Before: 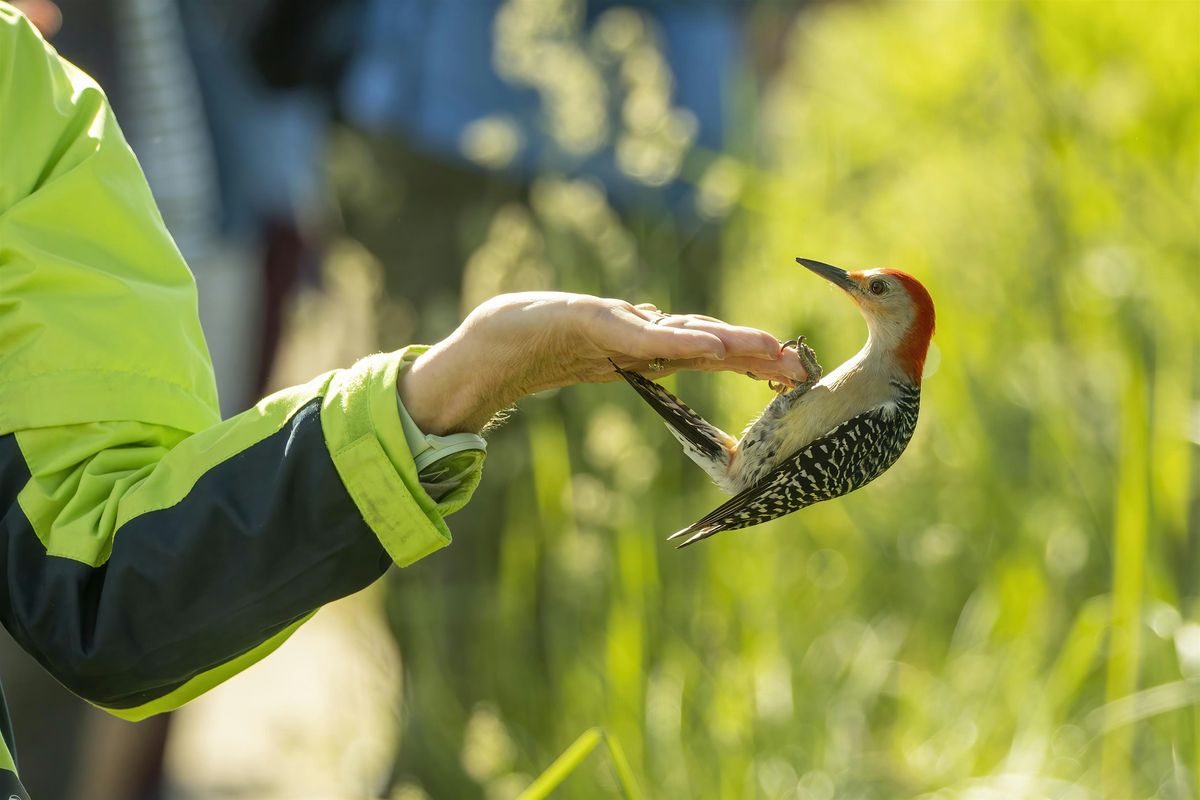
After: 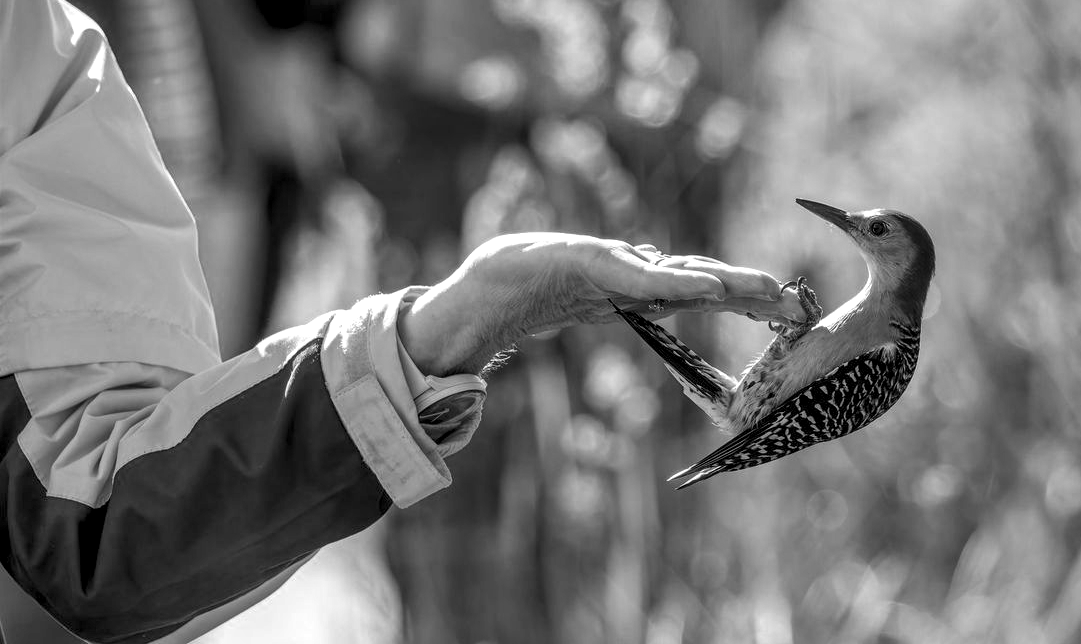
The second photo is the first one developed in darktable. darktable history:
shadows and highlights: shadows 42.72, highlights 6.65
local contrast: highlights 60%, shadows 60%, detail 160%
crop: top 7.482%, right 9.91%, bottom 11.949%
color calibration: output gray [0.253, 0.26, 0.487, 0], illuminant as shot in camera, x 0.358, y 0.373, temperature 4628.91 K
